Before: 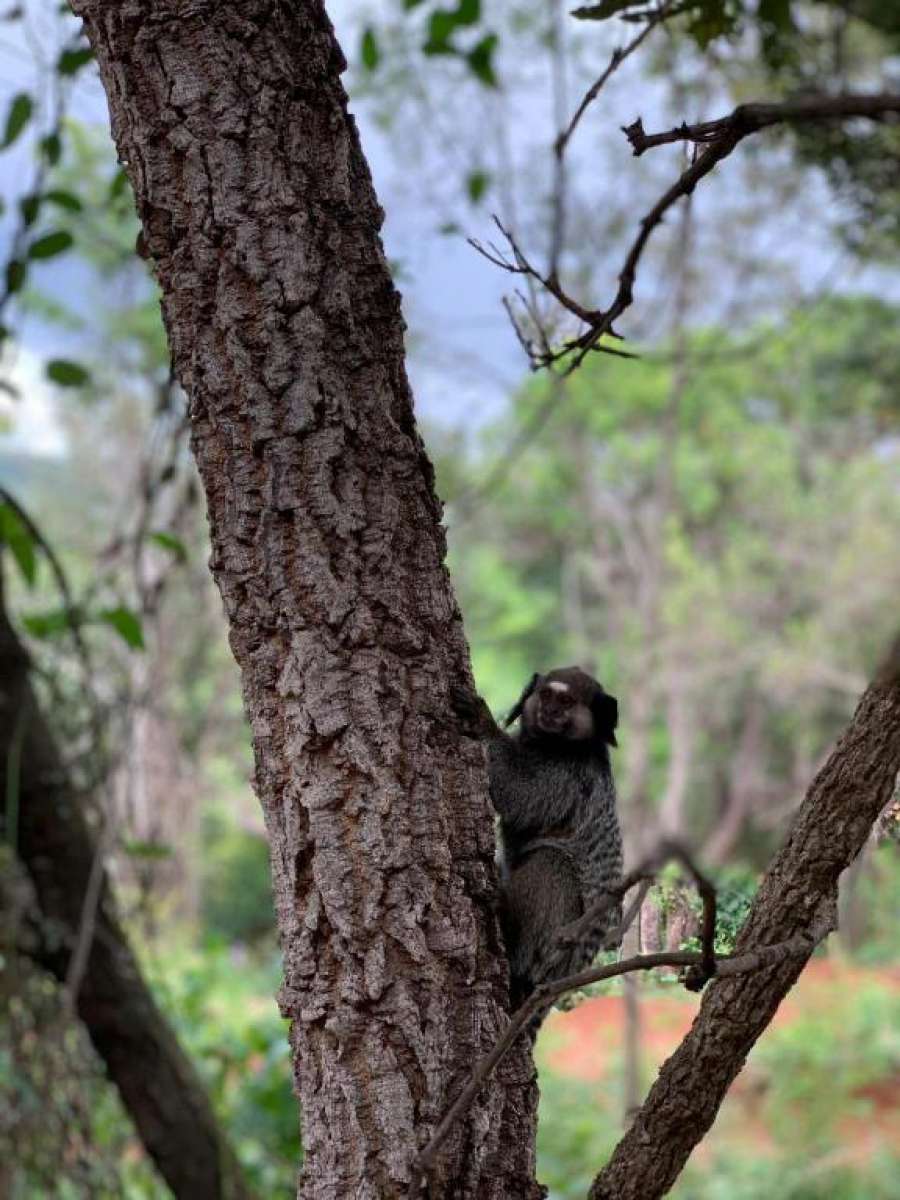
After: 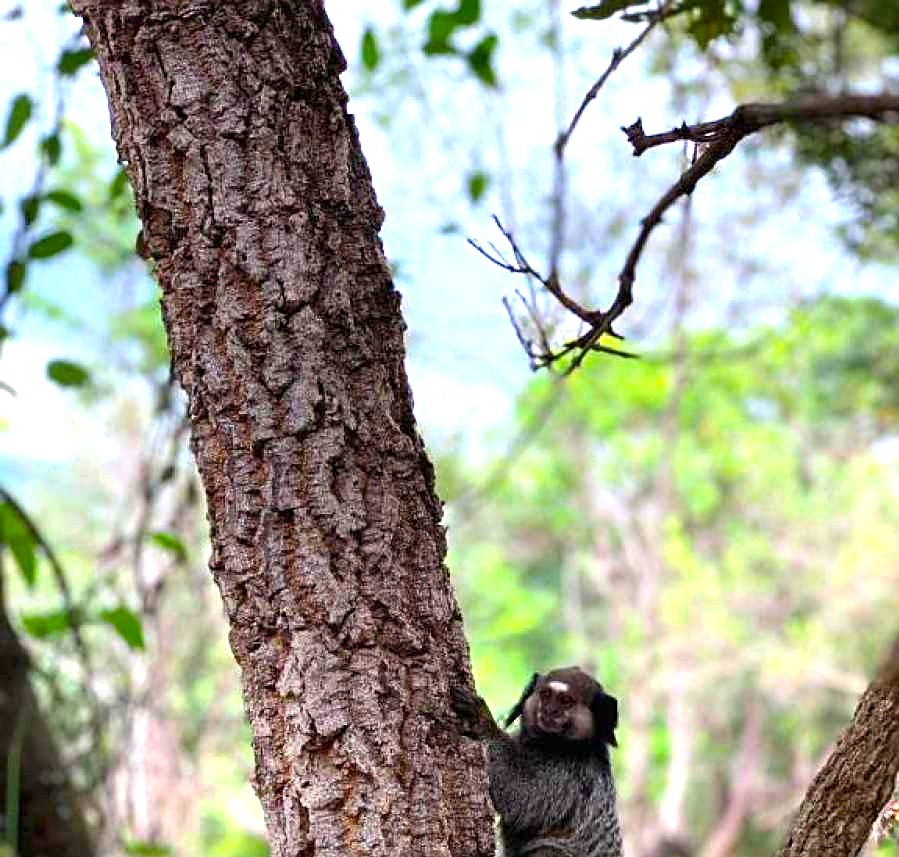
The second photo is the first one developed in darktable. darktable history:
sharpen: on, module defaults
color balance rgb: linear chroma grading › global chroma 15%, perceptual saturation grading › global saturation 30%
crop: bottom 28.576%
exposure: black level correction 0, exposure 1.2 EV, compensate highlight preservation false
